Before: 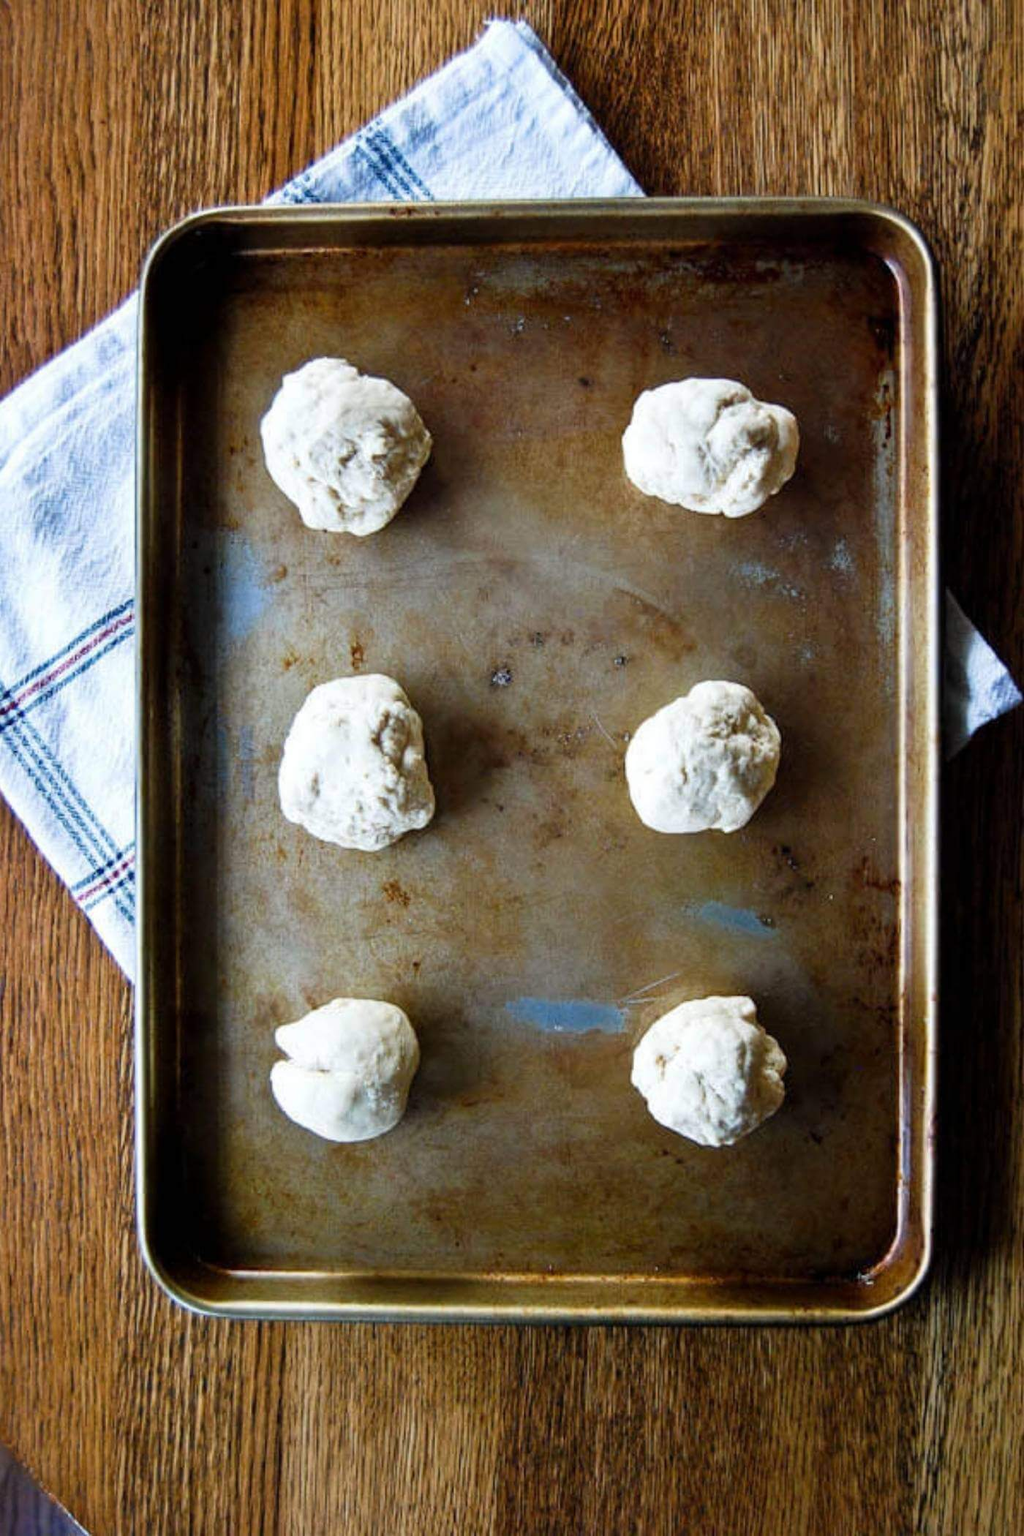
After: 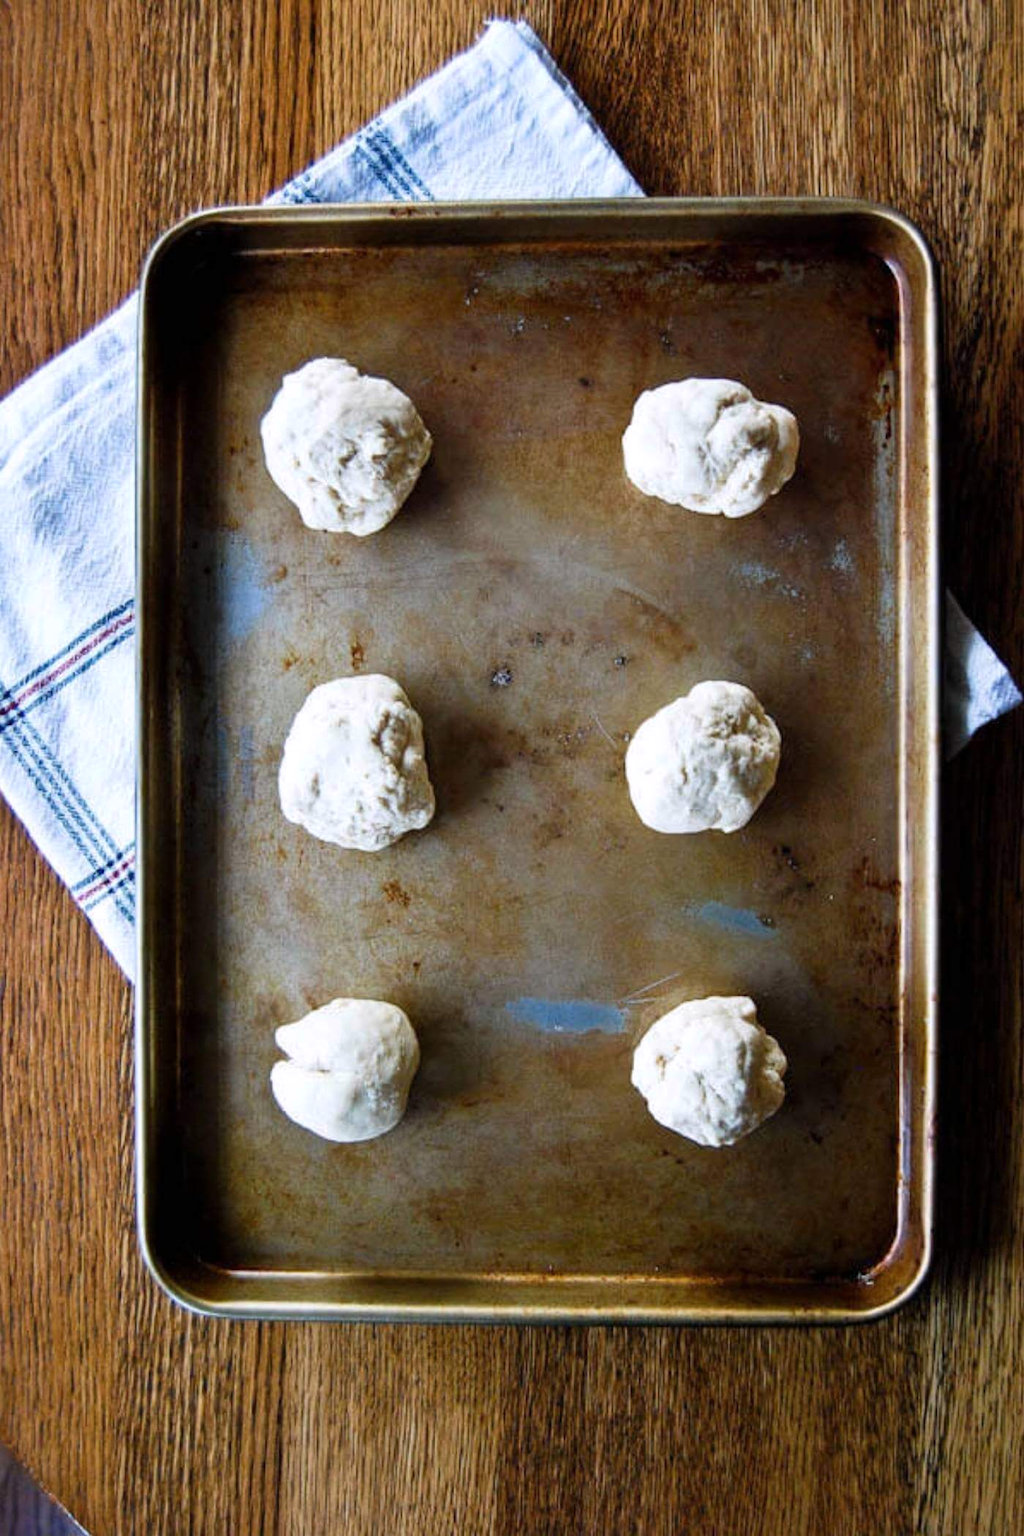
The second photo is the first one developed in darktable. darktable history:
white balance: red 1.009, blue 1.027
color balance rgb: on, module defaults
